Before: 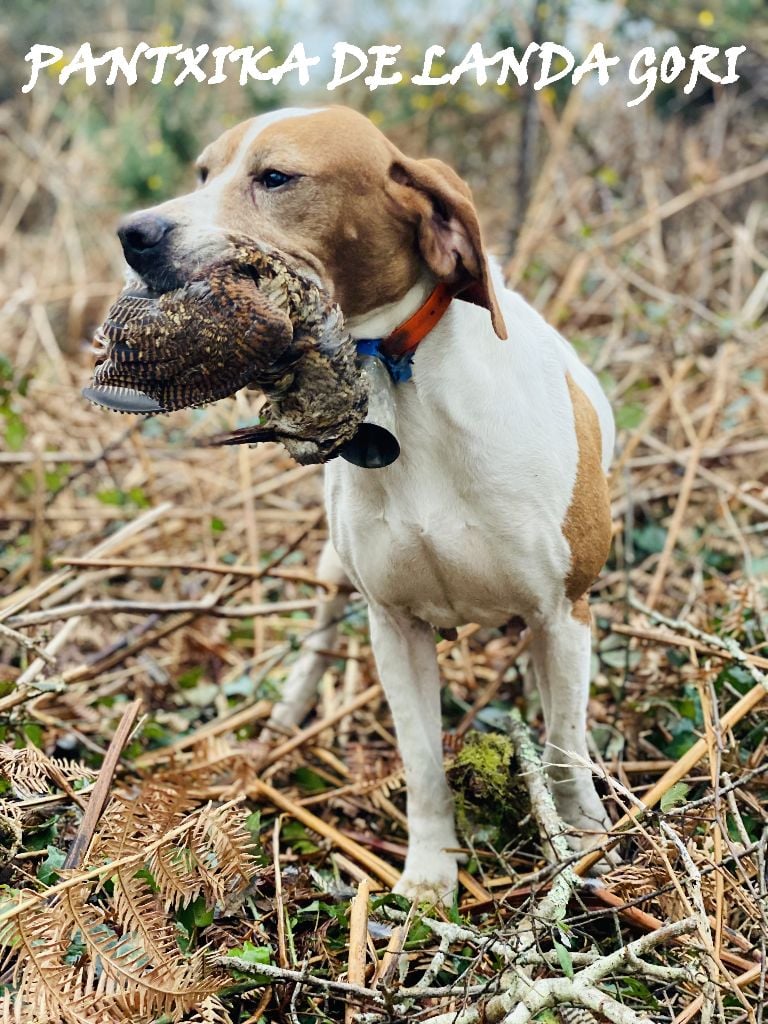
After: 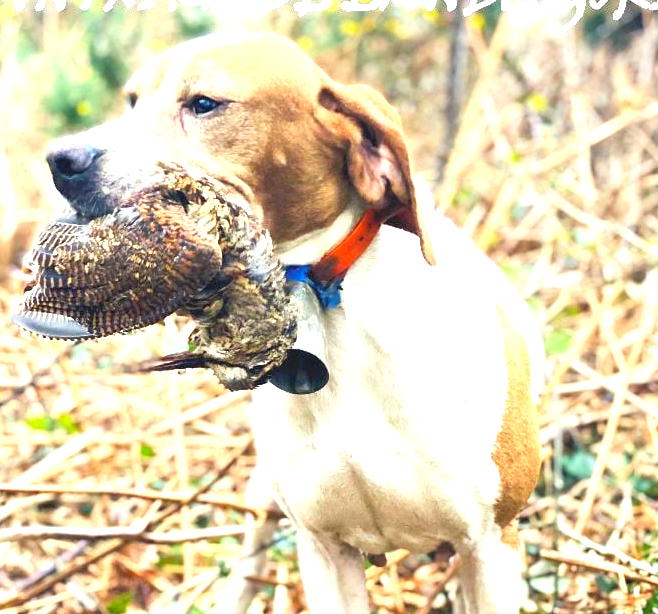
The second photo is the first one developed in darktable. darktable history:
crop and rotate: left 9.345%, top 7.264%, right 4.908%, bottom 32.728%
exposure: black level correction 0, exposure 1.471 EV, compensate highlight preservation false
contrast brightness saturation: brightness 0.092, saturation 0.19
tone curve: curves: ch0 [(0, 0.042) (0.129, 0.18) (0.501, 0.497) (1, 1)], color space Lab, independent channels, preserve colors none
